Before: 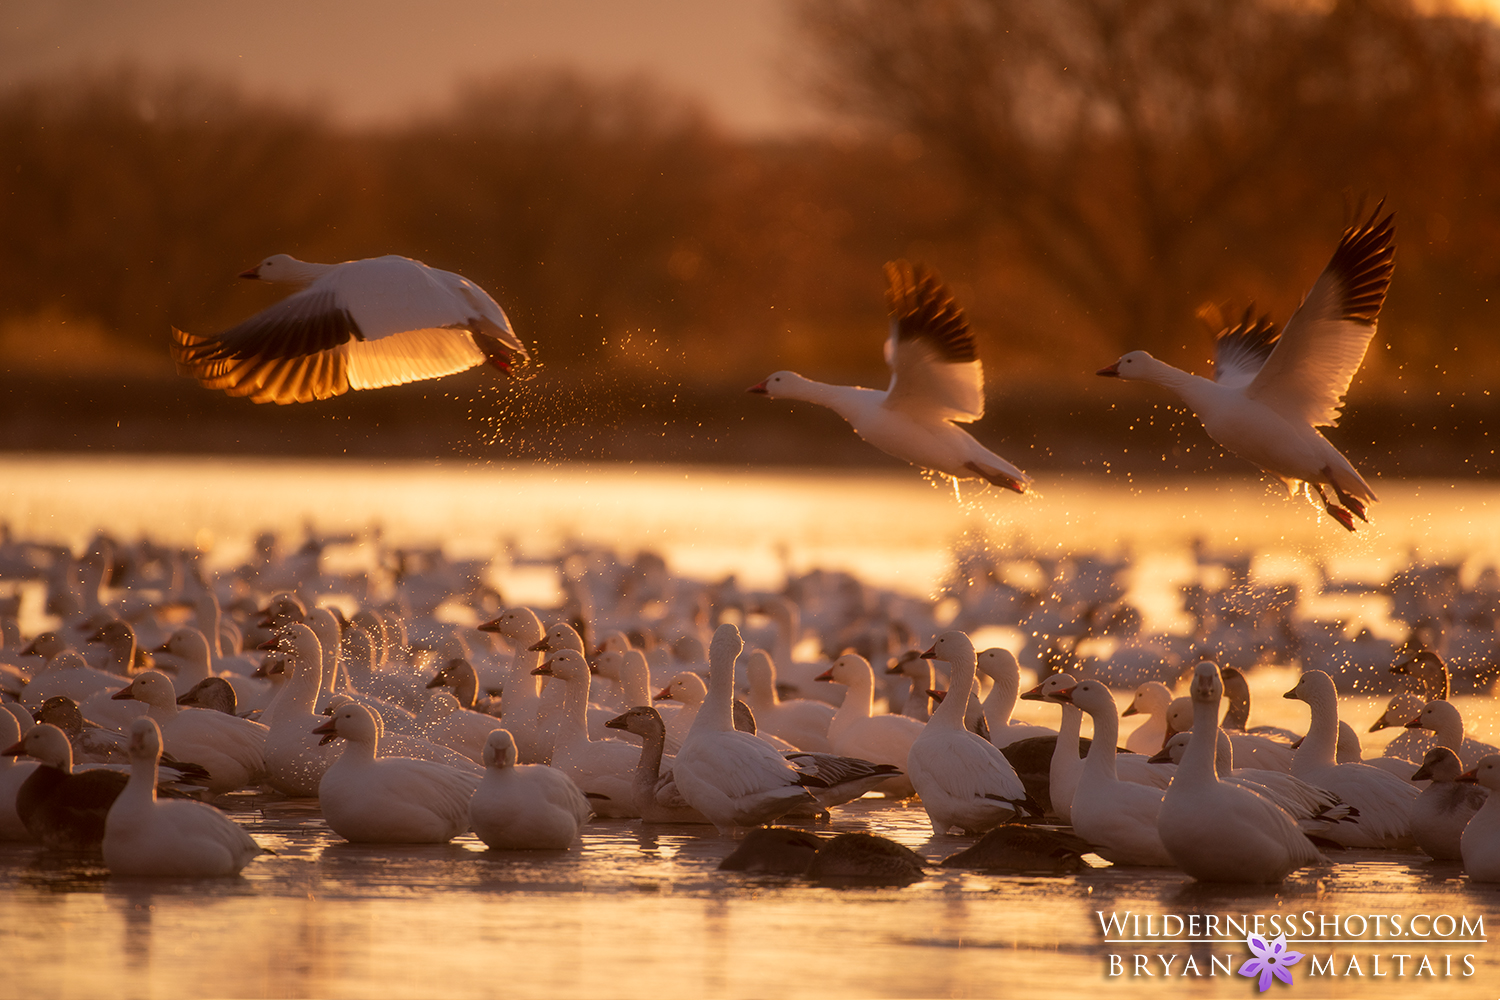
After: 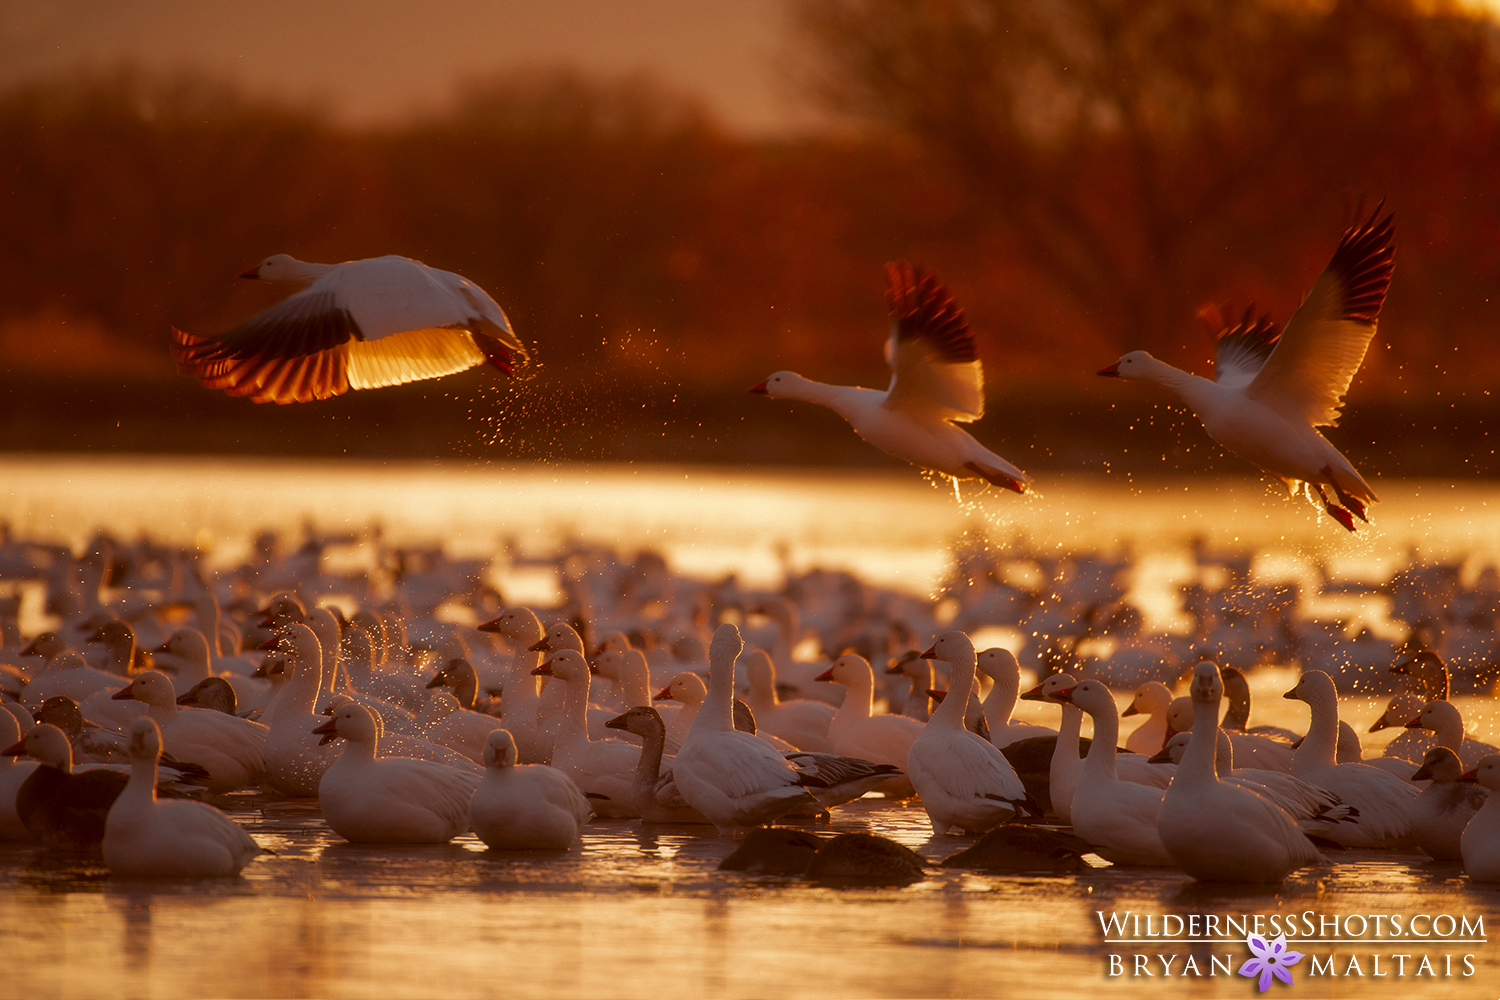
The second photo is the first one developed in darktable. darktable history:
contrast brightness saturation: brightness -0.027, saturation 0.359
color zones: curves: ch0 [(0, 0.5) (0.125, 0.4) (0.25, 0.5) (0.375, 0.4) (0.5, 0.4) (0.625, 0.6) (0.75, 0.6) (0.875, 0.5)]; ch1 [(0, 0.35) (0.125, 0.45) (0.25, 0.35) (0.375, 0.35) (0.5, 0.35) (0.625, 0.35) (0.75, 0.45) (0.875, 0.35)]; ch2 [(0, 0.6) (0.125, 0.5) (0.25, 0.5) (0.375, 0.6) (0.5, 0.6) (0.625, 0.5) (0.75, 0.5) (0.875, 0.5)]
contrast equalizer: y [[0.5, 0.5, 0.544, 0.569, 0.5, 0.5], [0.5 ×6], [0.5 ×6], [0 ×6], [0 ×6]], mix 0.134
